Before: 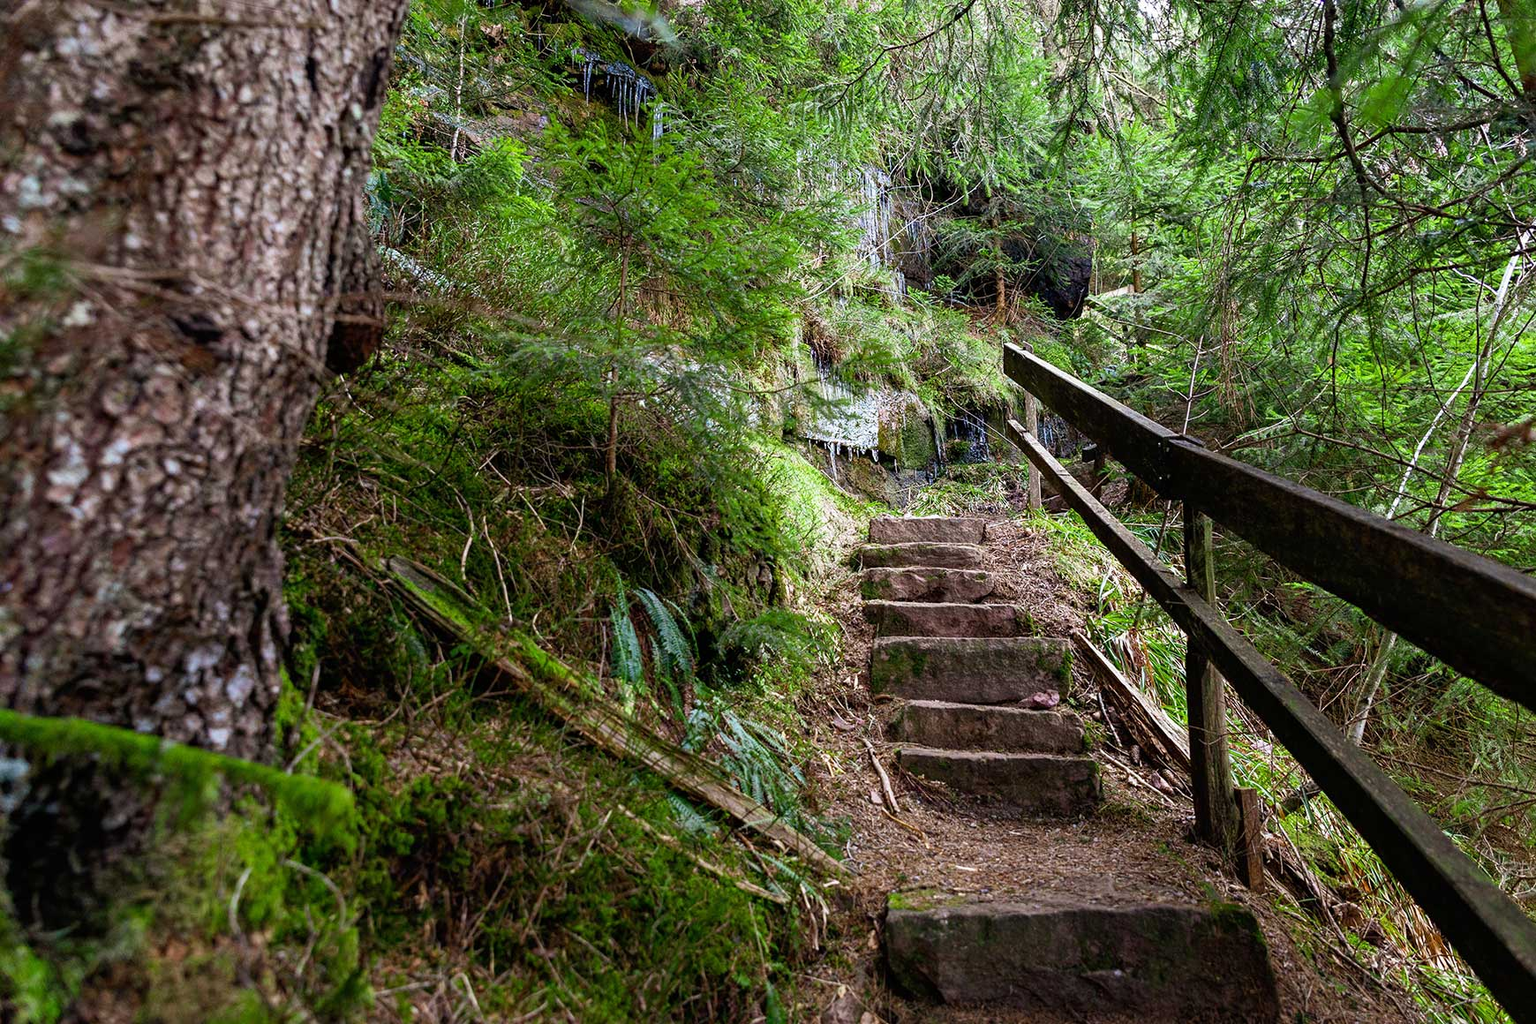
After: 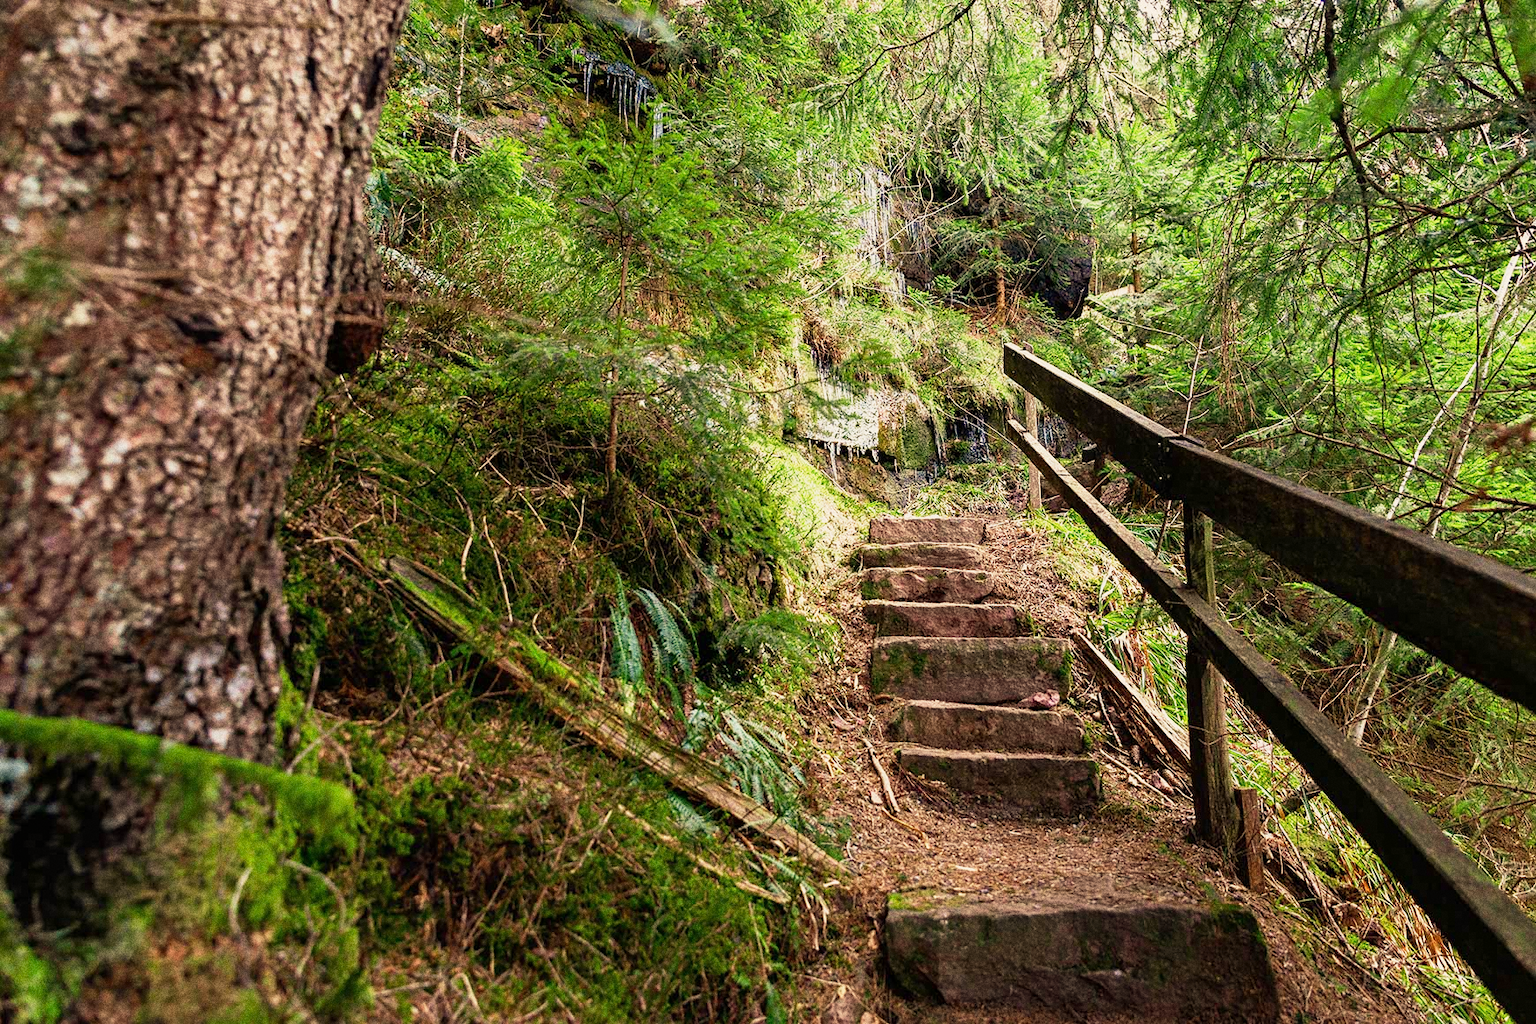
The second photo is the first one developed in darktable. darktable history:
grain: coarseness 0.09 ISO, strength 40%
white balance: red 1.123, blue 0.83
base curve: curves: ch0 [(0, 0) (0.088, 0.125) (0.176, 0.251) (0.354, 0.501) (0.613, 0.749) (1, 0.877)], preserve colors none
